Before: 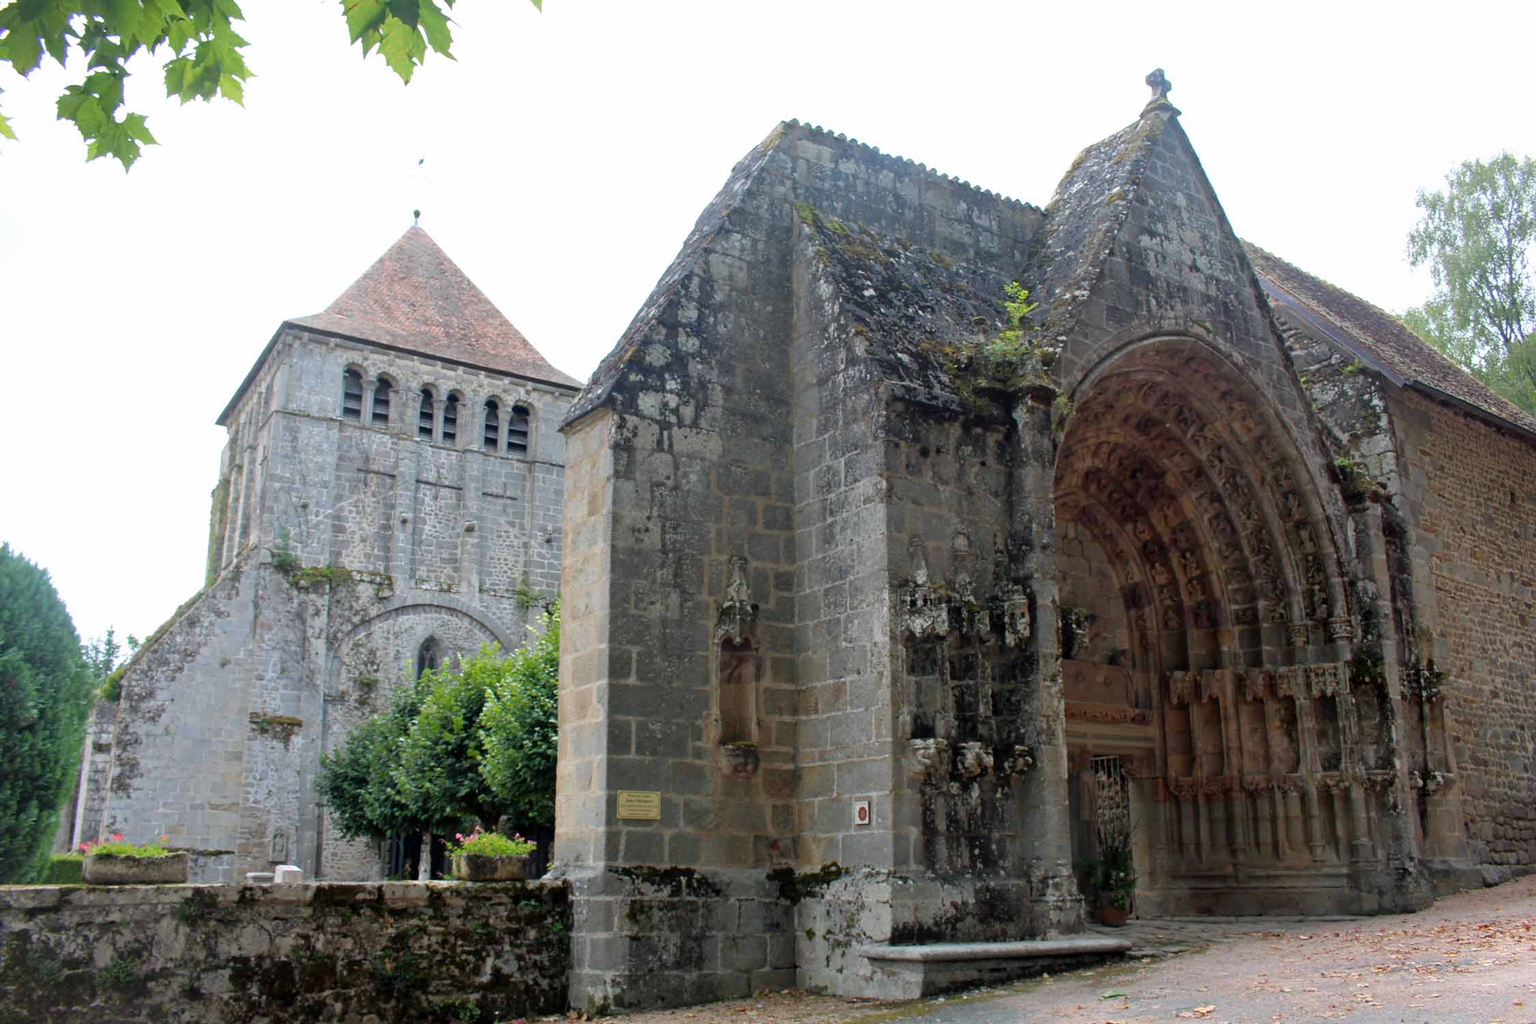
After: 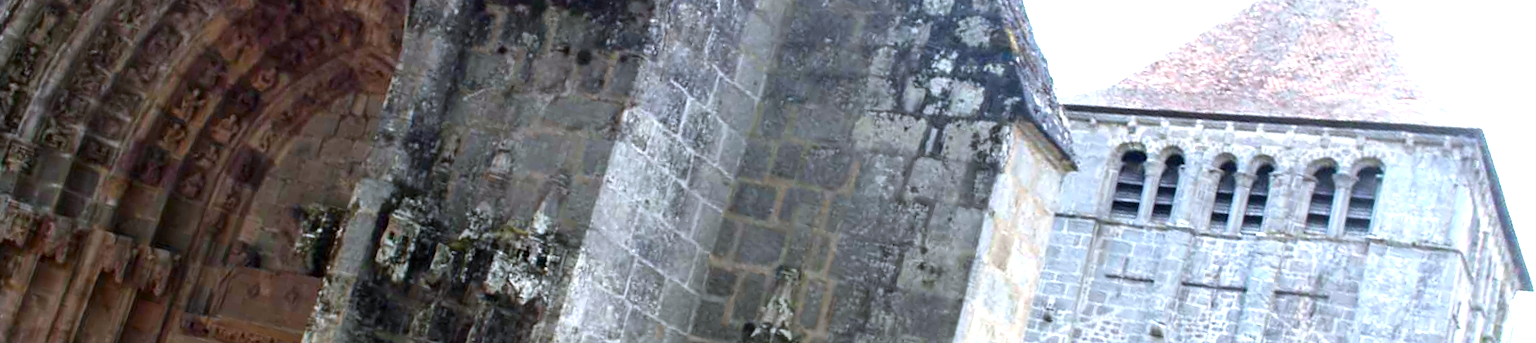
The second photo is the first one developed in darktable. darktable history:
crop and rotate: angle 16.12°, top 30.835%, bottom 35.653%
white balance: red 0.954, blue 1.079
contrast brightness saturation: brightness -0.09
exposure: black level correction 0, exposure 1.2 EV, compensate highlight preservation false
